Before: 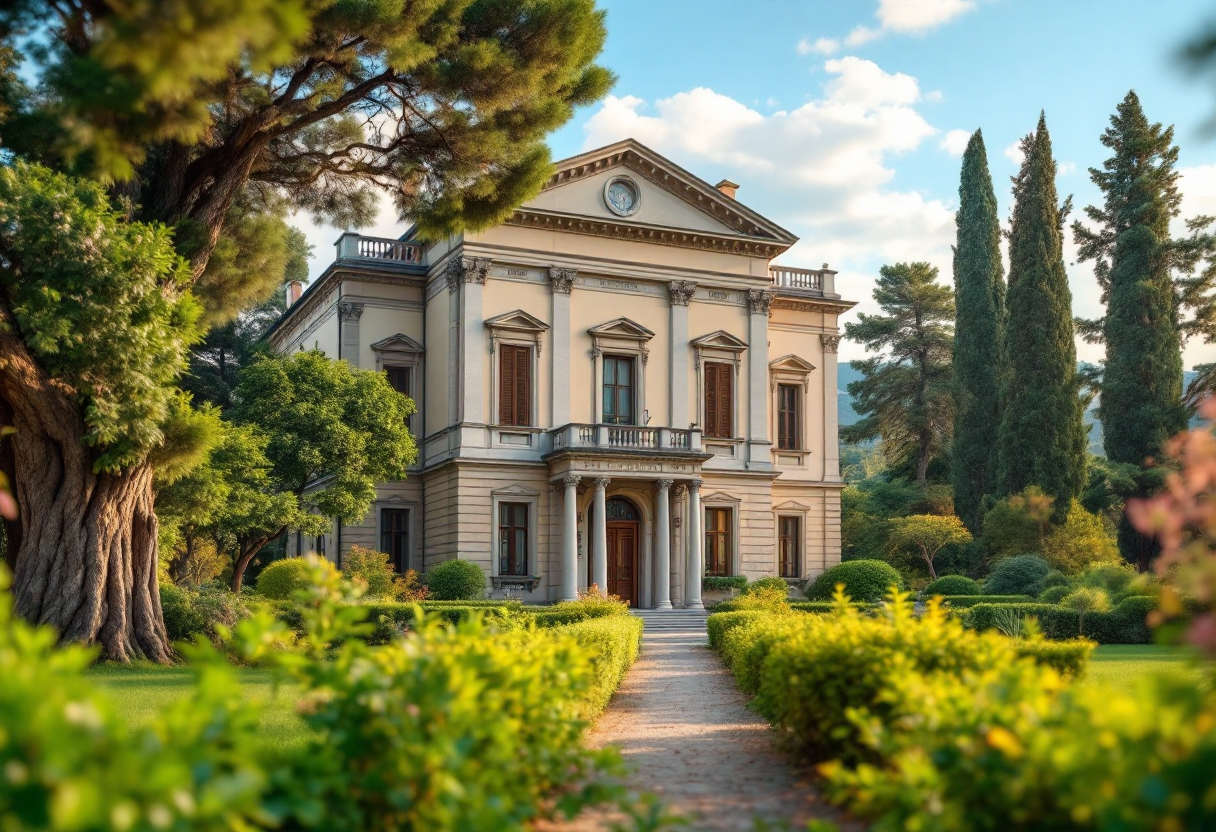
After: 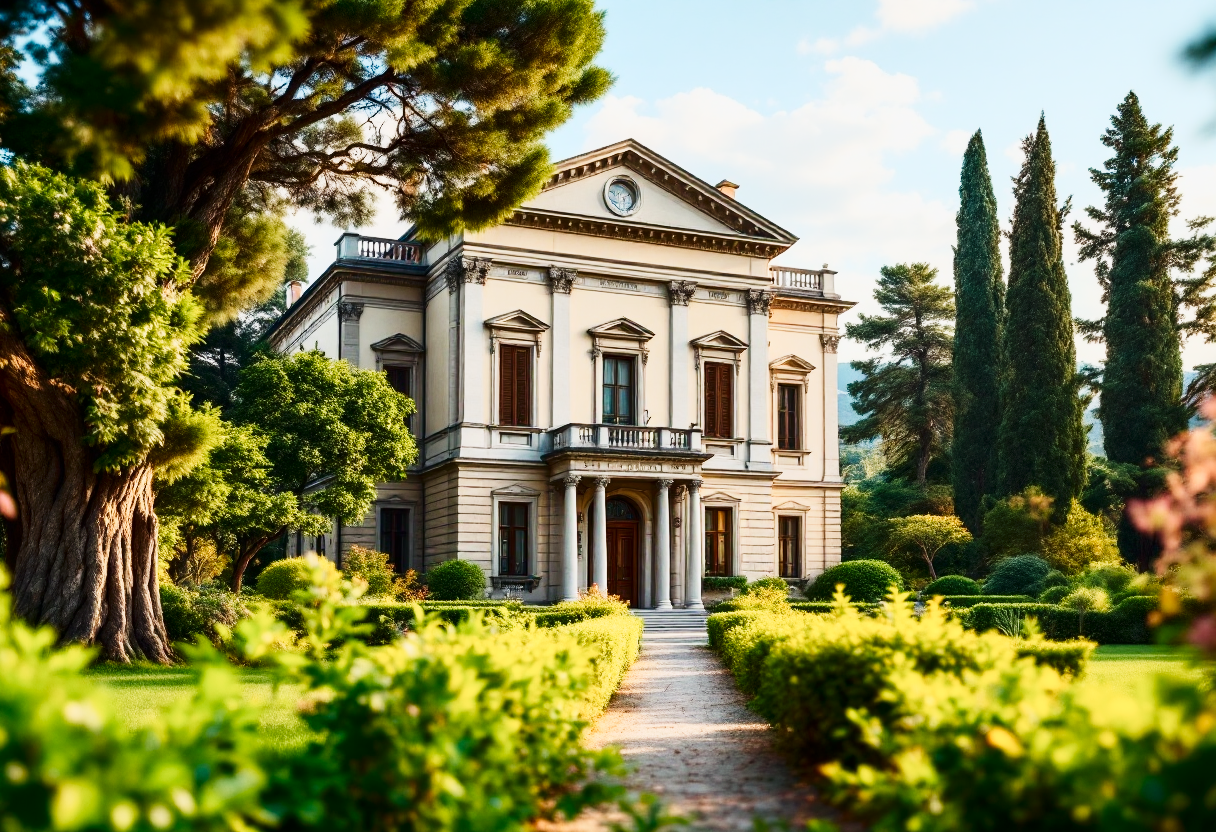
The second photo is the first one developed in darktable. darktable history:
tone curve: curves: ch0 [(0, 0) (0.131, 0.116) (0.316, 0.345) (0.501, 0.584) (0.629, 0.732) (0.812, 0.888) (1, 0.974)]; ch1 [(0, 0) (0.366, 0.367) (0.475, 0.462) (0.494, 0.496) (0.504, 0.499) (0.553, 0.584) (1, 1)]; ch2 [(0, 0) (0.333, 0.346) (0.375, 0.375) (0.424, 0.43) (0.476, 0.492) (0.502, 0.502) (0.533, 0.556) (0.566, 0.599) (0.614, 0.653) (1, 1)], preserve colors none
color balance rgb: perceptual saturation grading › global saturation -2.062%, perceptual saturation grading › highlights -7.673%, perceptual saturation grading › mid-tones 7.423%, perceptual saturation grading › shadows 4.935%, global vibrance 20%
contrast brightness saturation: contrast 0.283
